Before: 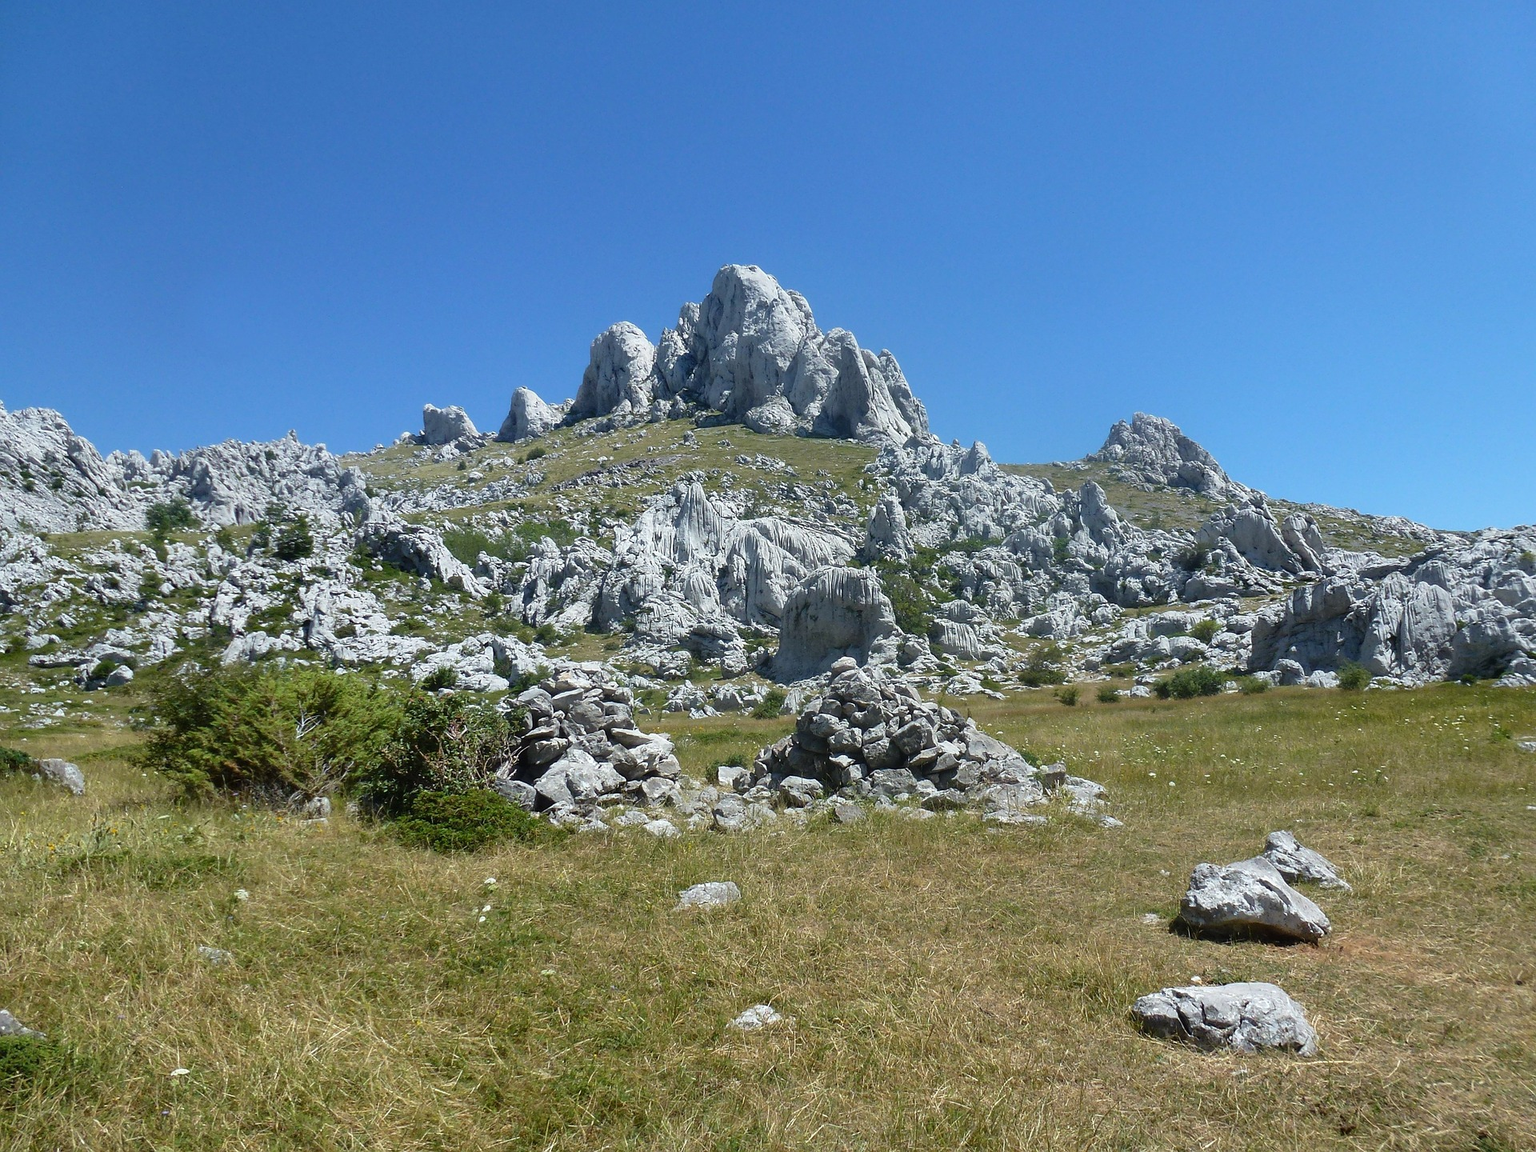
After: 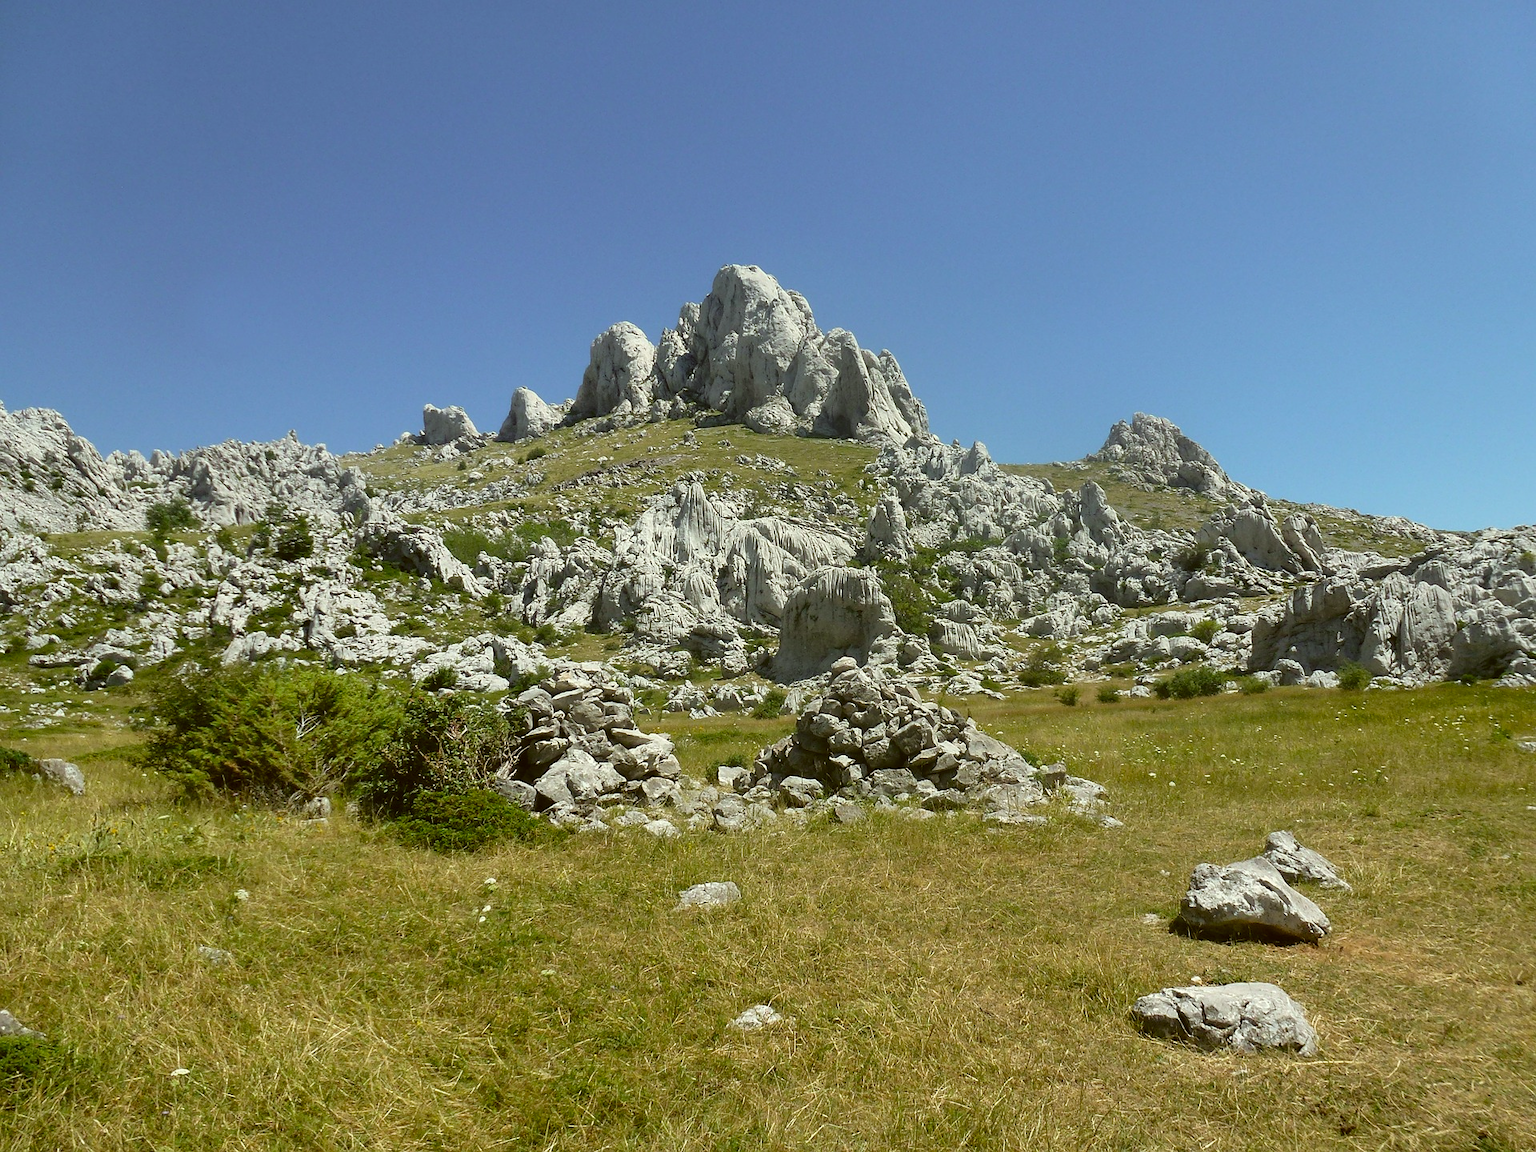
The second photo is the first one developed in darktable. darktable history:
color correction: highlights a* -1.6, highlights b* 10.34, shadows a* 0.938, shadows b* 19.68
